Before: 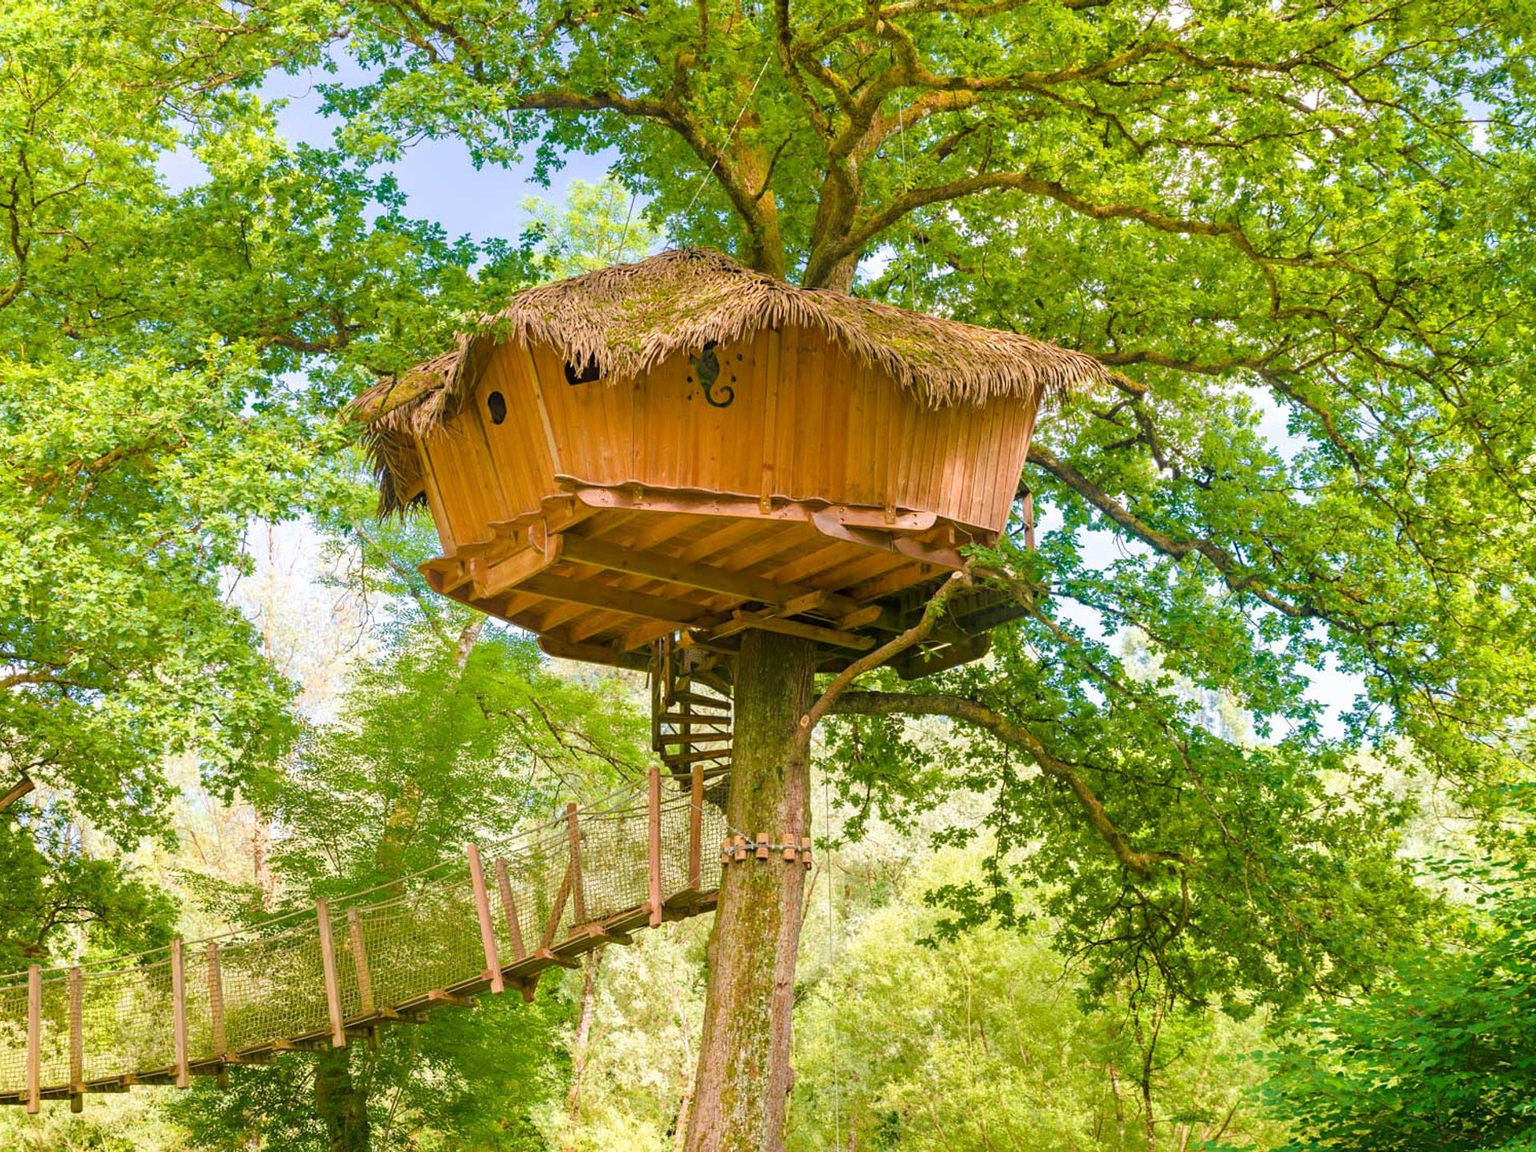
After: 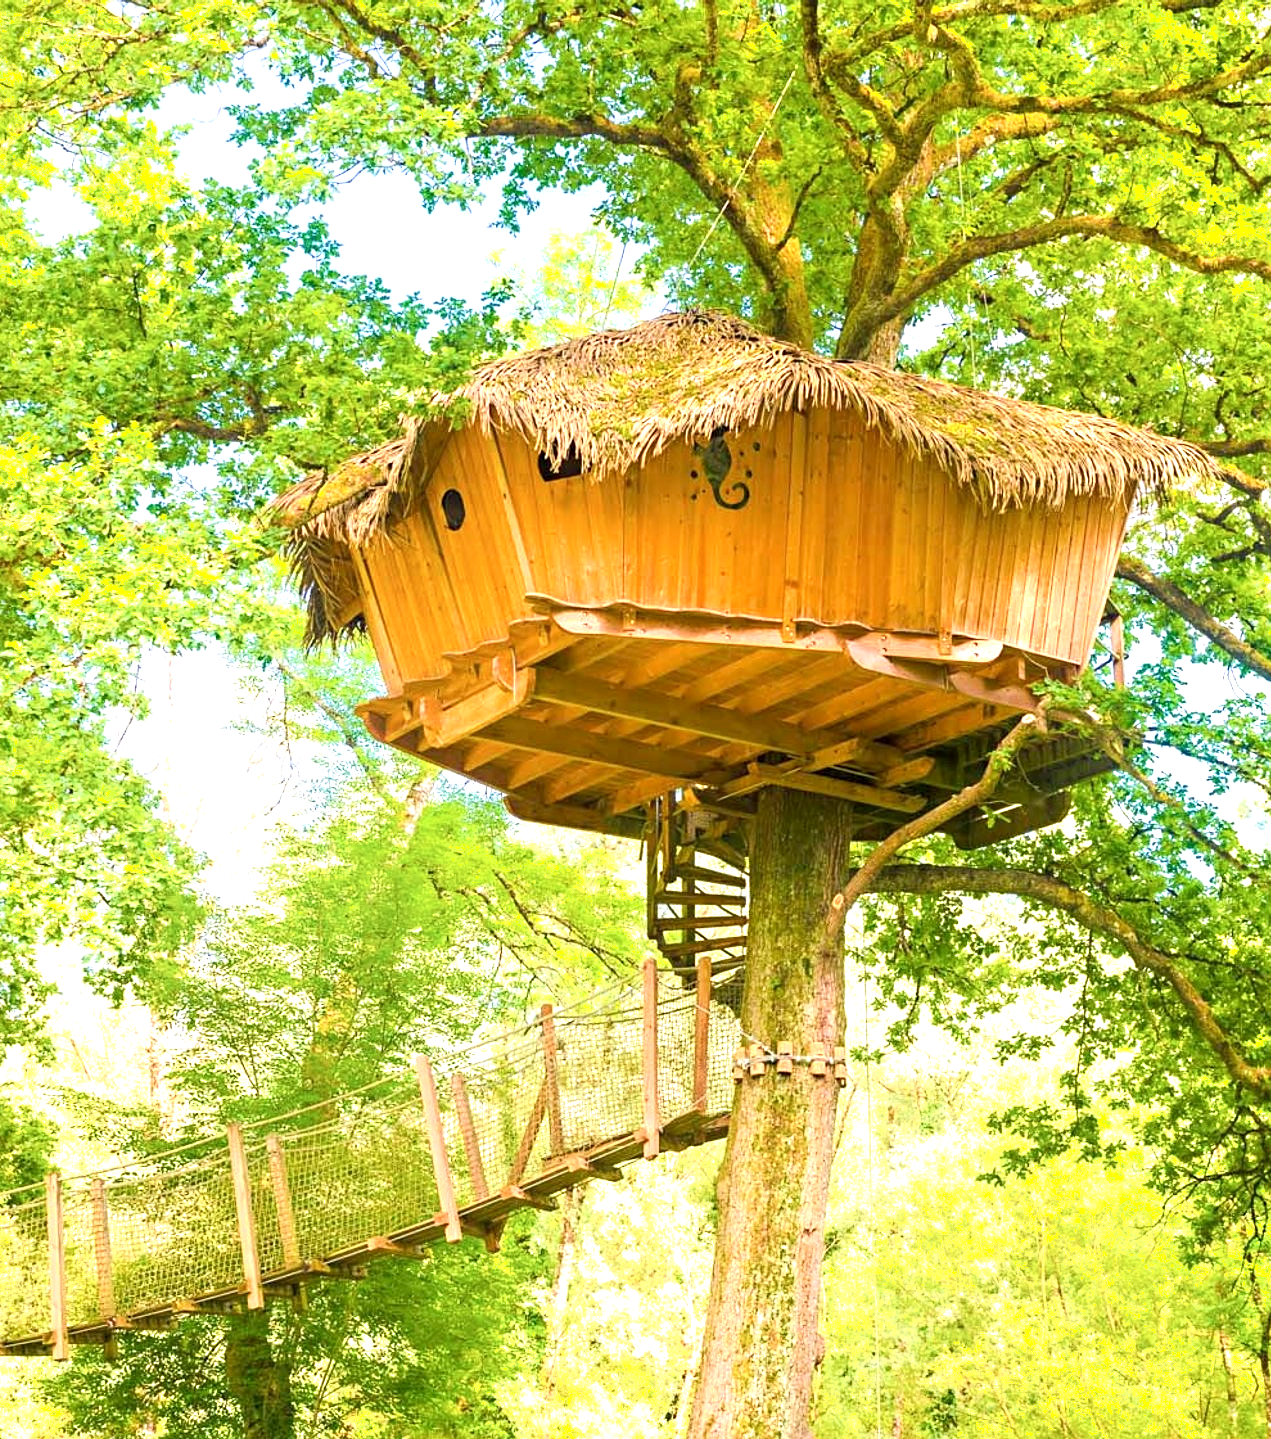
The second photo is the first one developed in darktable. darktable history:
crop and rotate: left 8.798%, right 25%
sharpen: amount 0.208
exposure: black level correction 0.001, exposure 0.963 EV, compensate highlight preservation false
shadows and highlights: shadows 1.56, highlights 39.94
